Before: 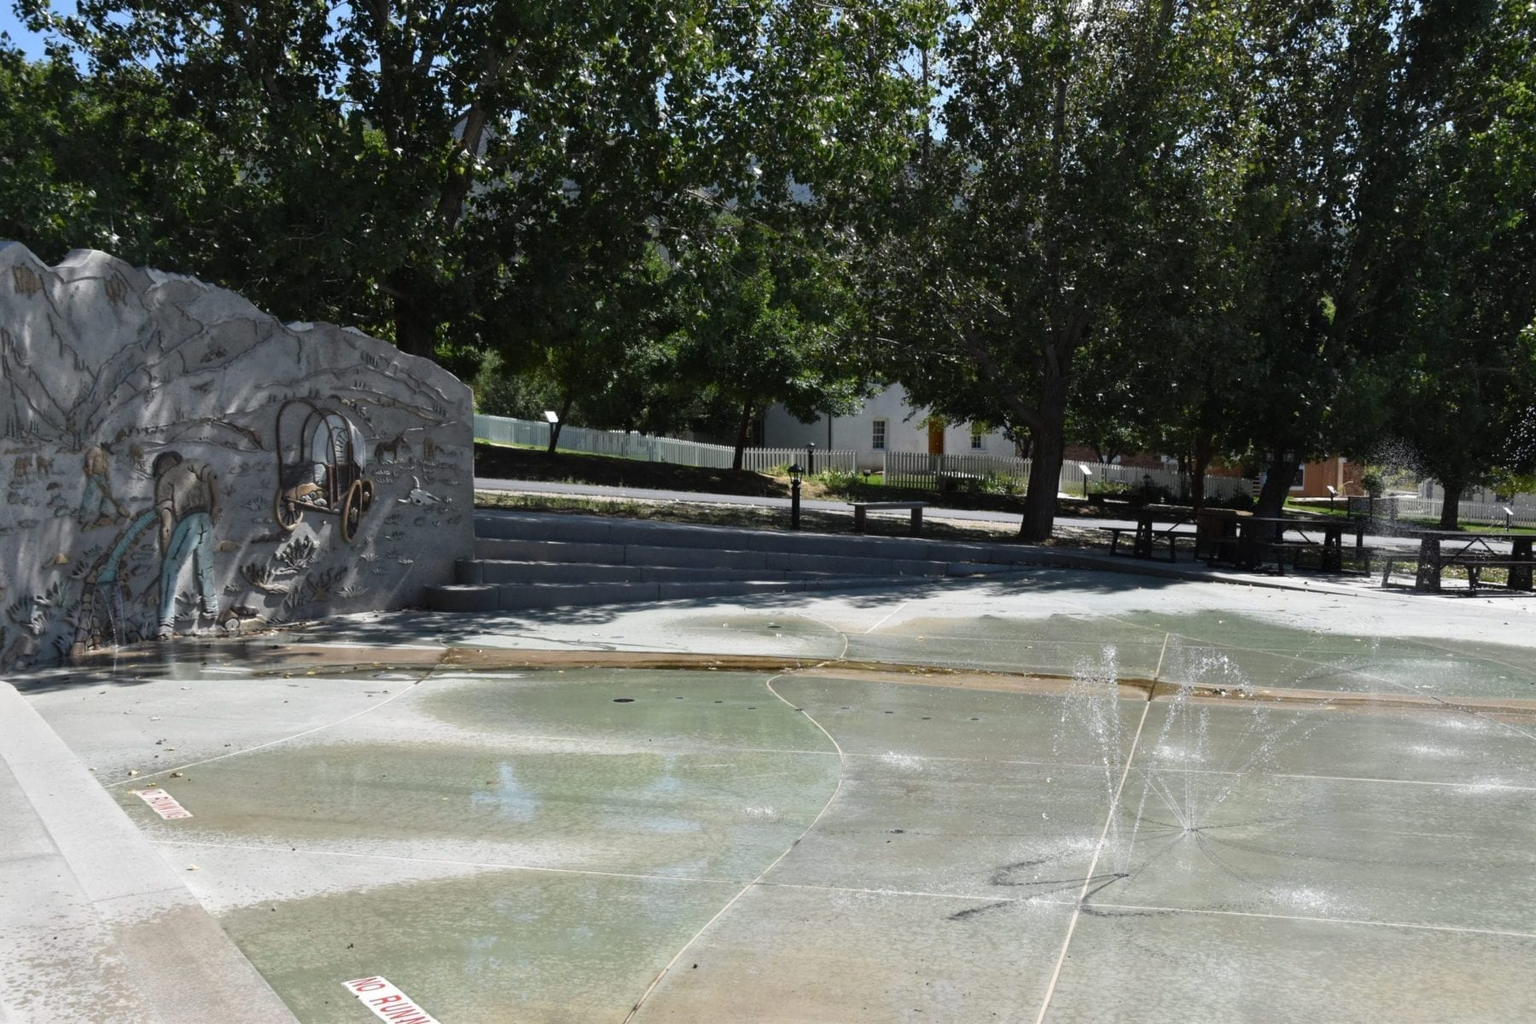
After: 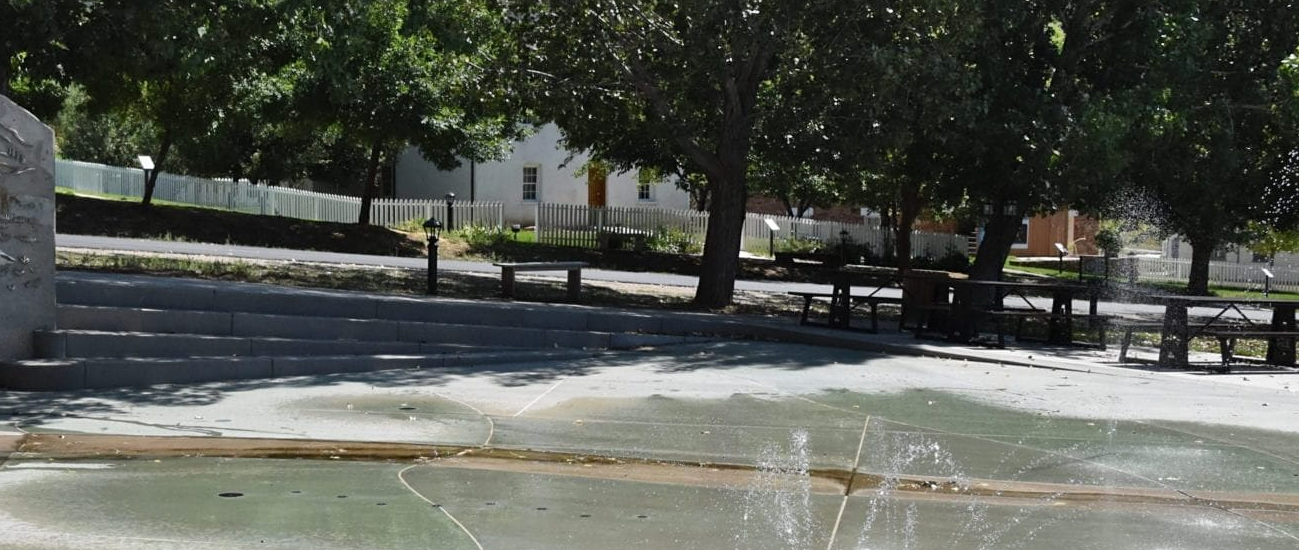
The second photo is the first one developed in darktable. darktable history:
crop and rotate: left 27.832%, top 27.209%, bottom 26.905%
sharpen: amount 0.203
shadows and highlights: shadows 43.69, white point adjustment -1.51, highlights color adjustment 48.96%, soften with gaussian
